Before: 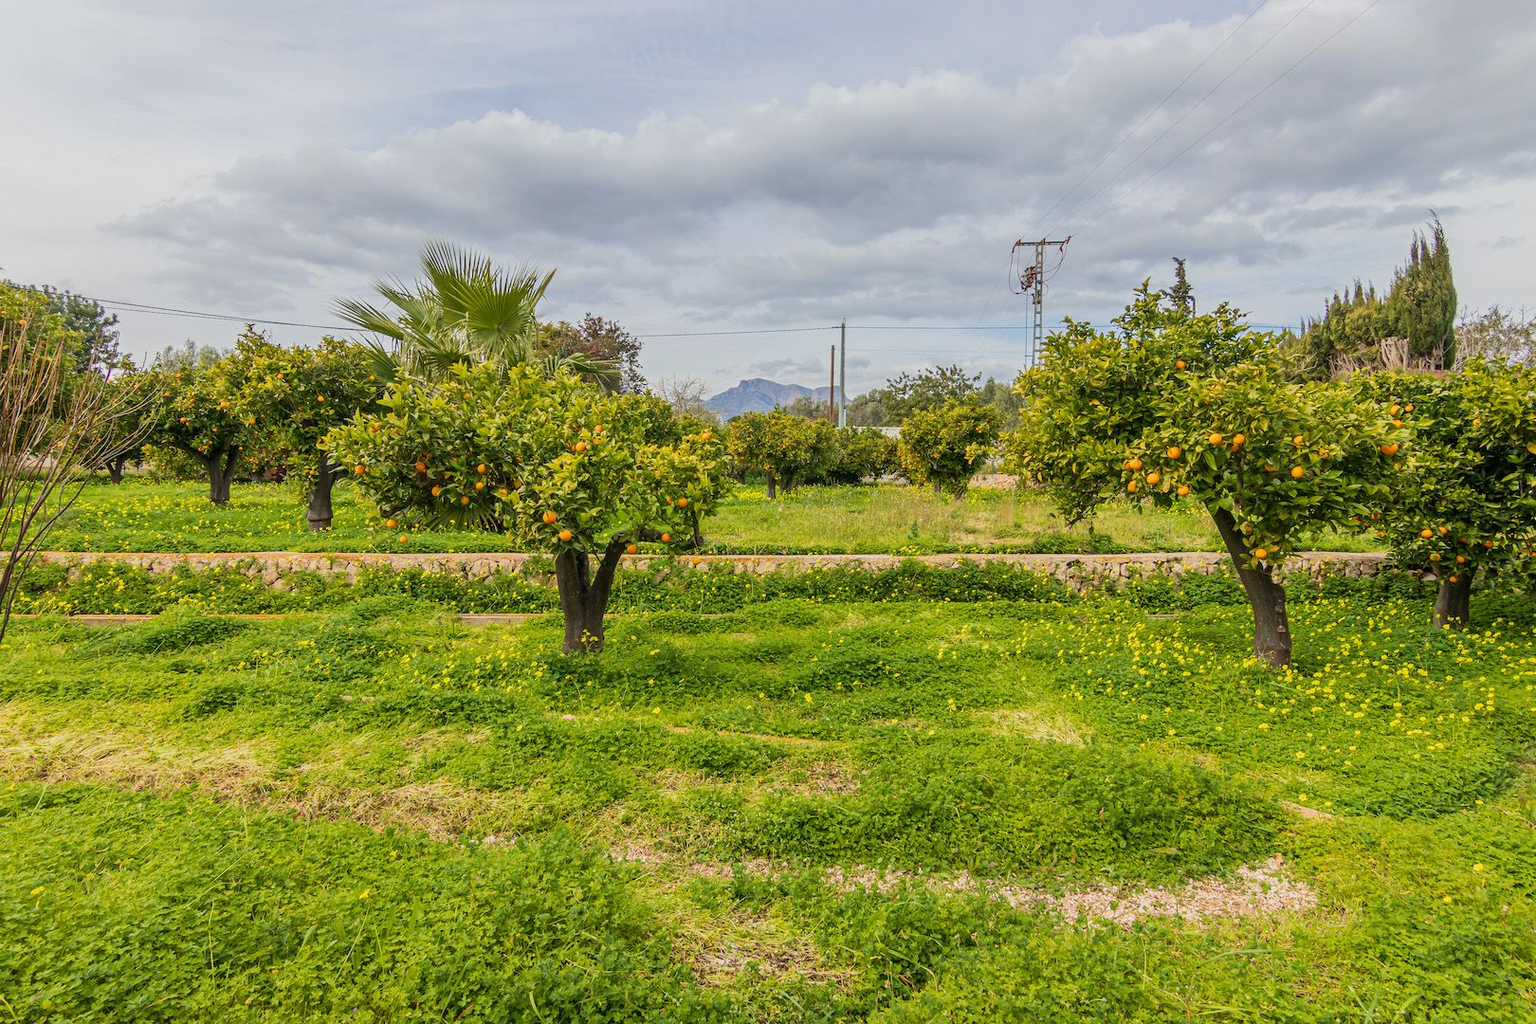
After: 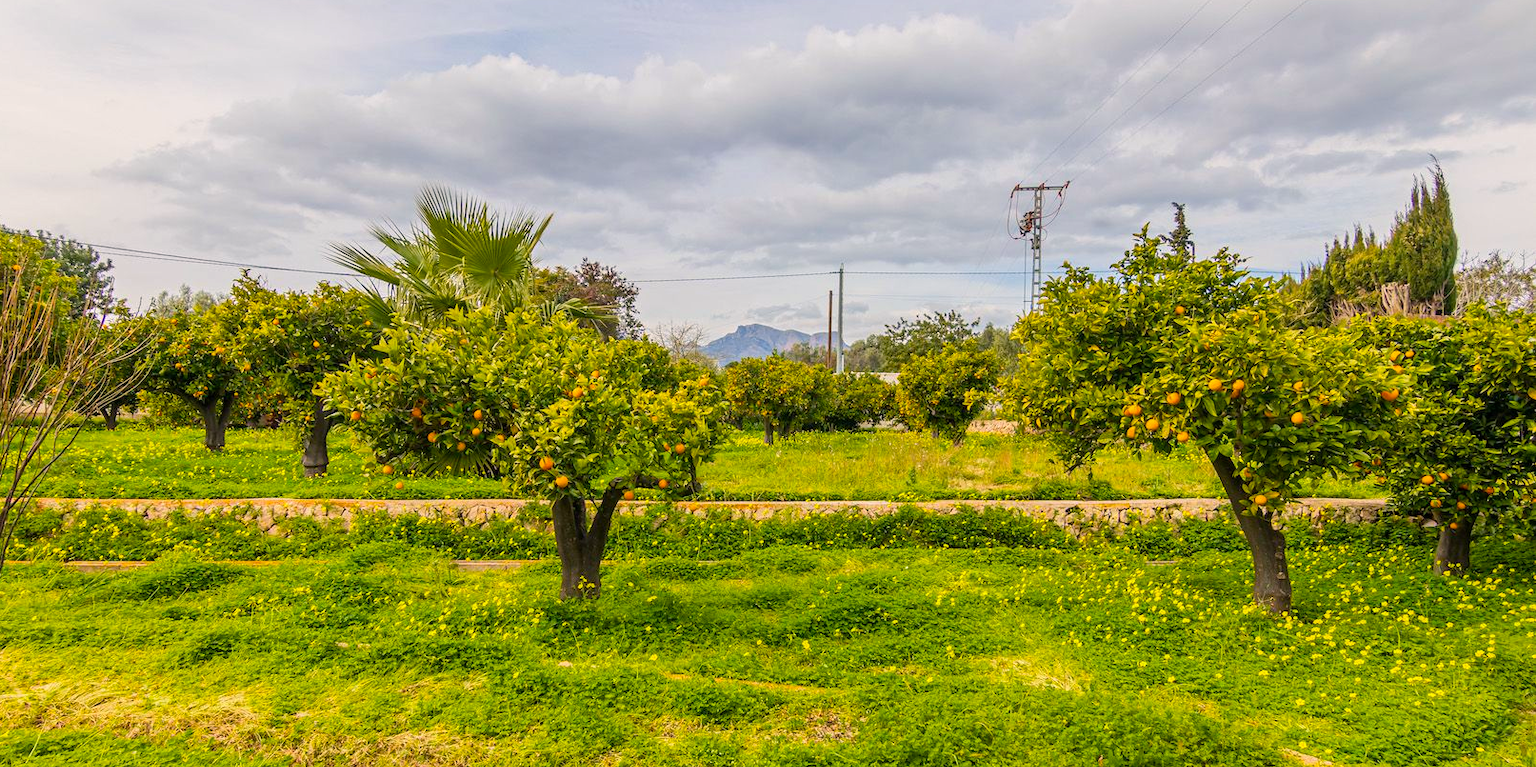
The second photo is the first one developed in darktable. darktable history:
crop: left 0.375%, top 5.514%, bottom 19.795%
color balance rgb: highlights gain › chroma 1.349%, highlights gain › hue 56.55°, perceptual saturation grading › global saturation 24.968%, perceptual brilliance grading › global brilliance 3.7%, global vibrance 5.013%, contrast 3.504%
exposure: compensate highlight preservation false
